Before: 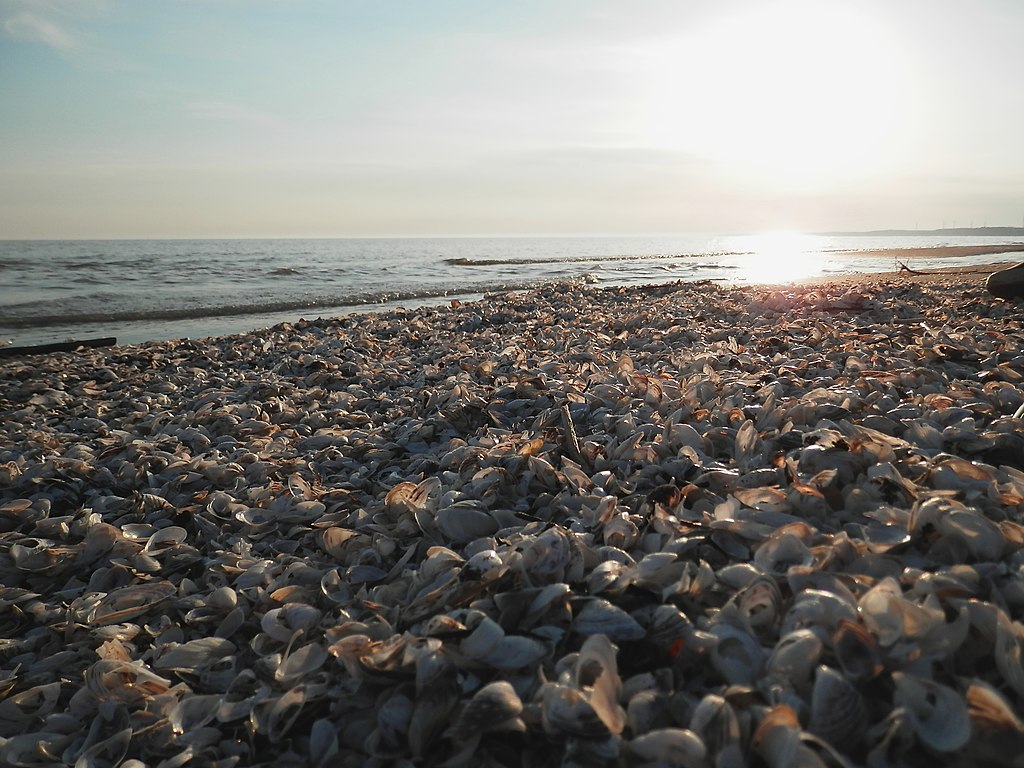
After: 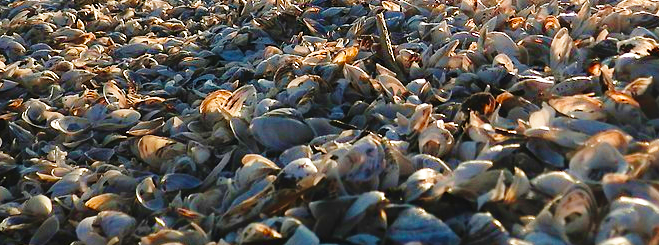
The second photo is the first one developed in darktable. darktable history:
white balance: emerald 1
color balance rgb: perceptual saturation grading › global saturation 25%, perceptual saturation grading › highlights -50%, perceptual saturation grading › shadows 30%, perceptual brilliance grading › global brilliance 12%, global vibrance 20%
velvia: strength 29%
crop: left 18.091%, top 51.13%, right 17.525%, bottom 16.85%
base curve: curves: ch0 [(0, 0) (0.028, 0.03) (0.121, 0.232) (0.46, 0.748) (0.859, 0.968) (1, 1)], preserve colors none
